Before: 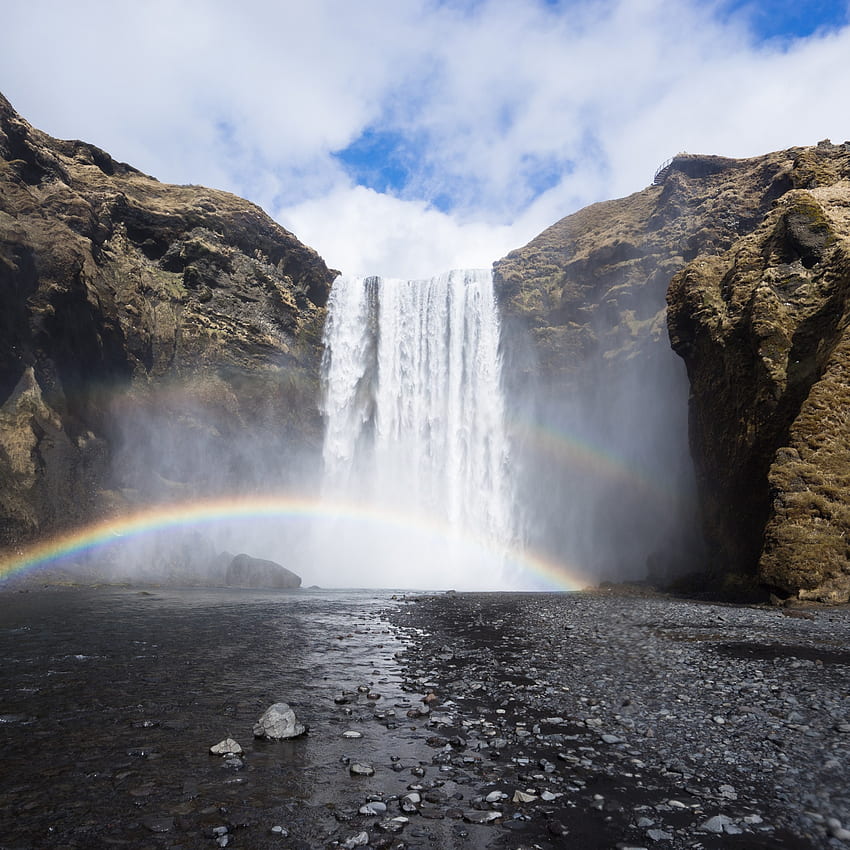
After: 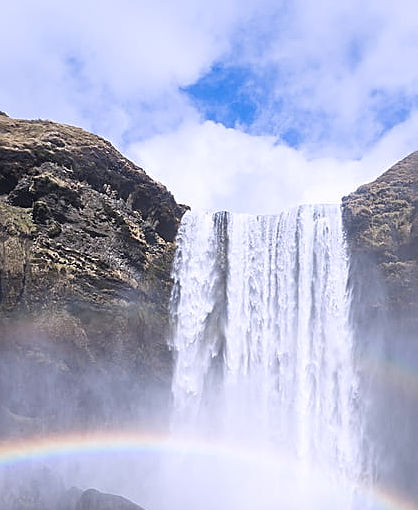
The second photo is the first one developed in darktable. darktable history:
crop: left 17.835%, top 7.675%, right 32.881%, bottom 32.213%
sharpen: on, module defaults
white balance: red 1.004, blue 1.096
